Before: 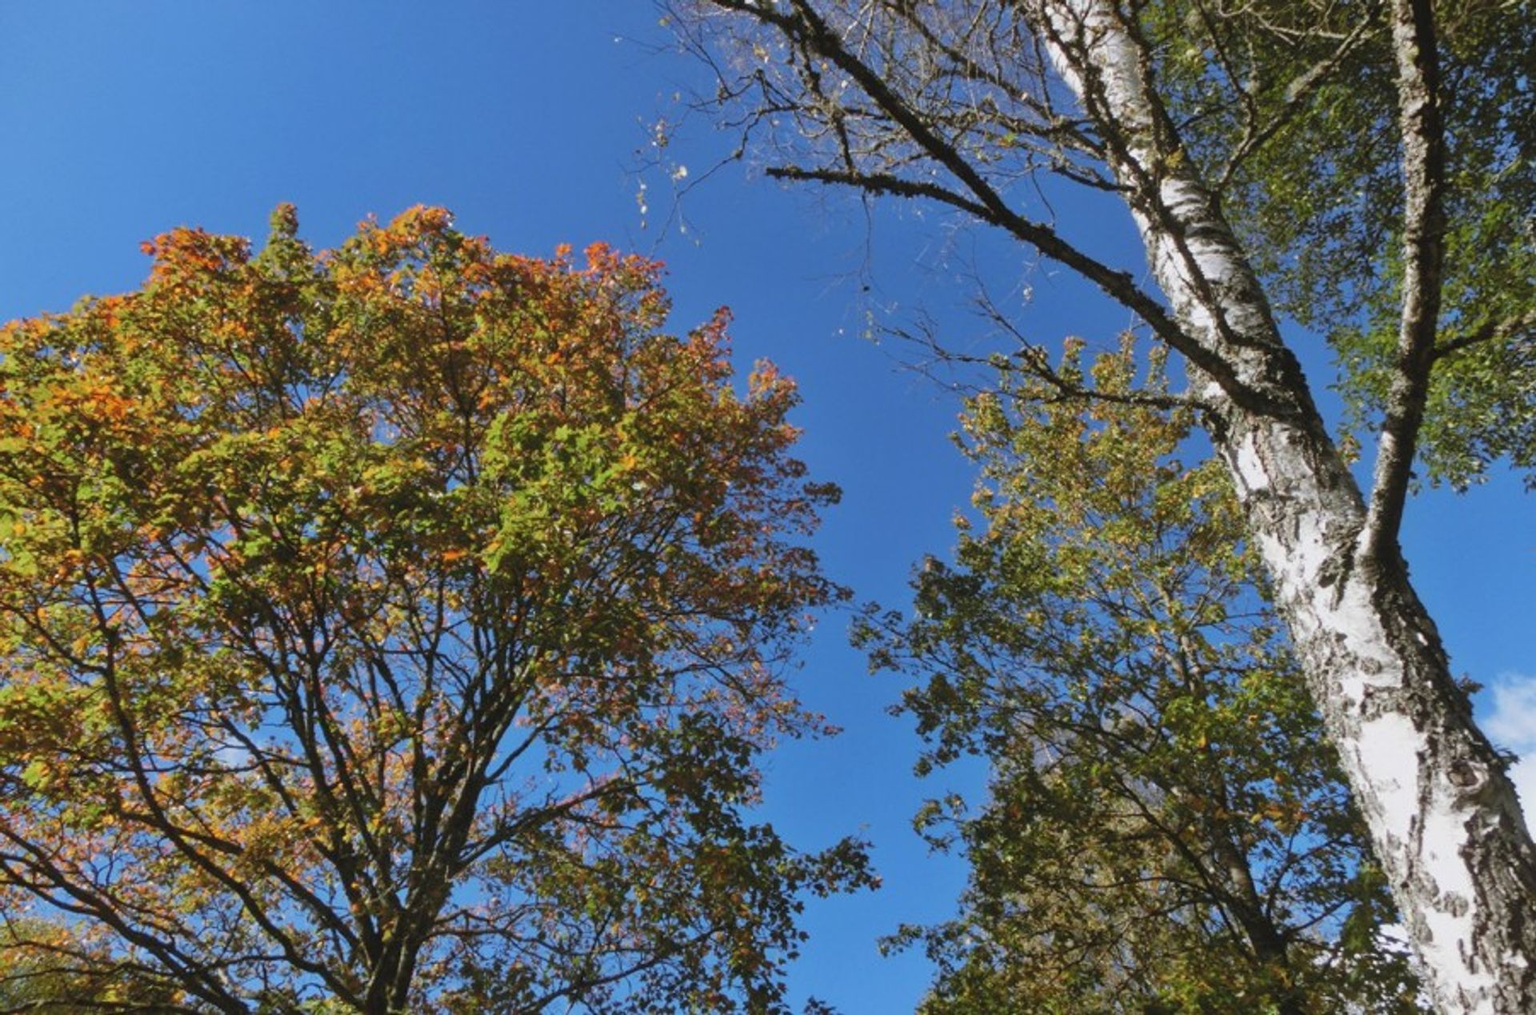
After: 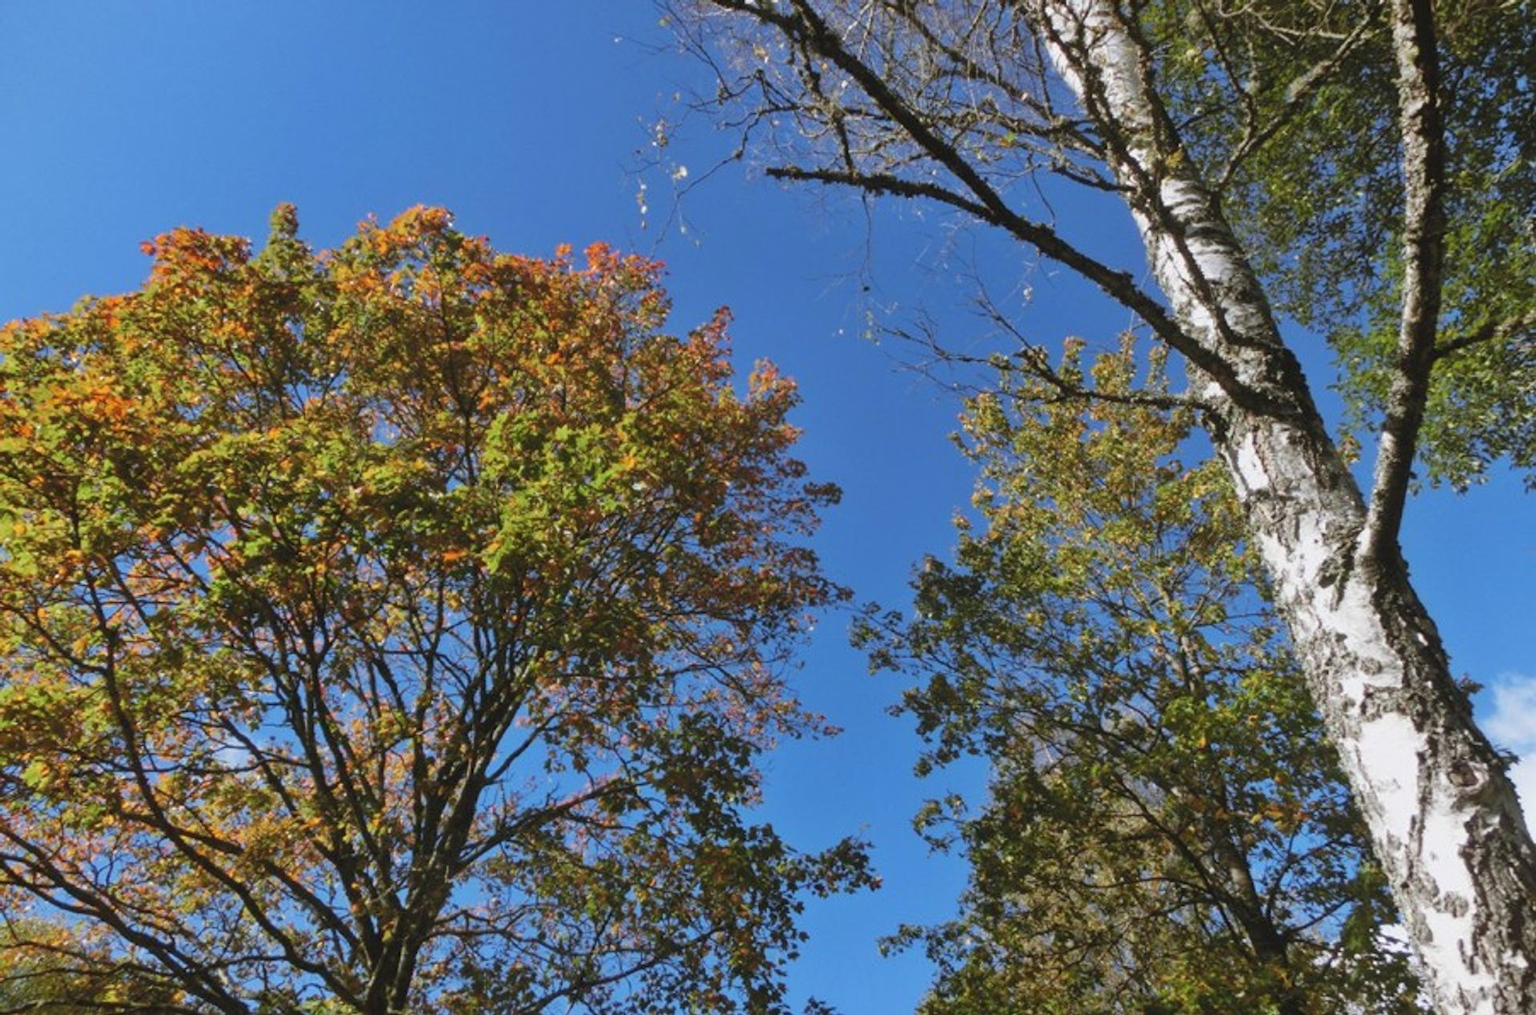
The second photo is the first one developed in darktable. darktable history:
exposure: exposure 0.076 EV, compensate highlight preservation false
